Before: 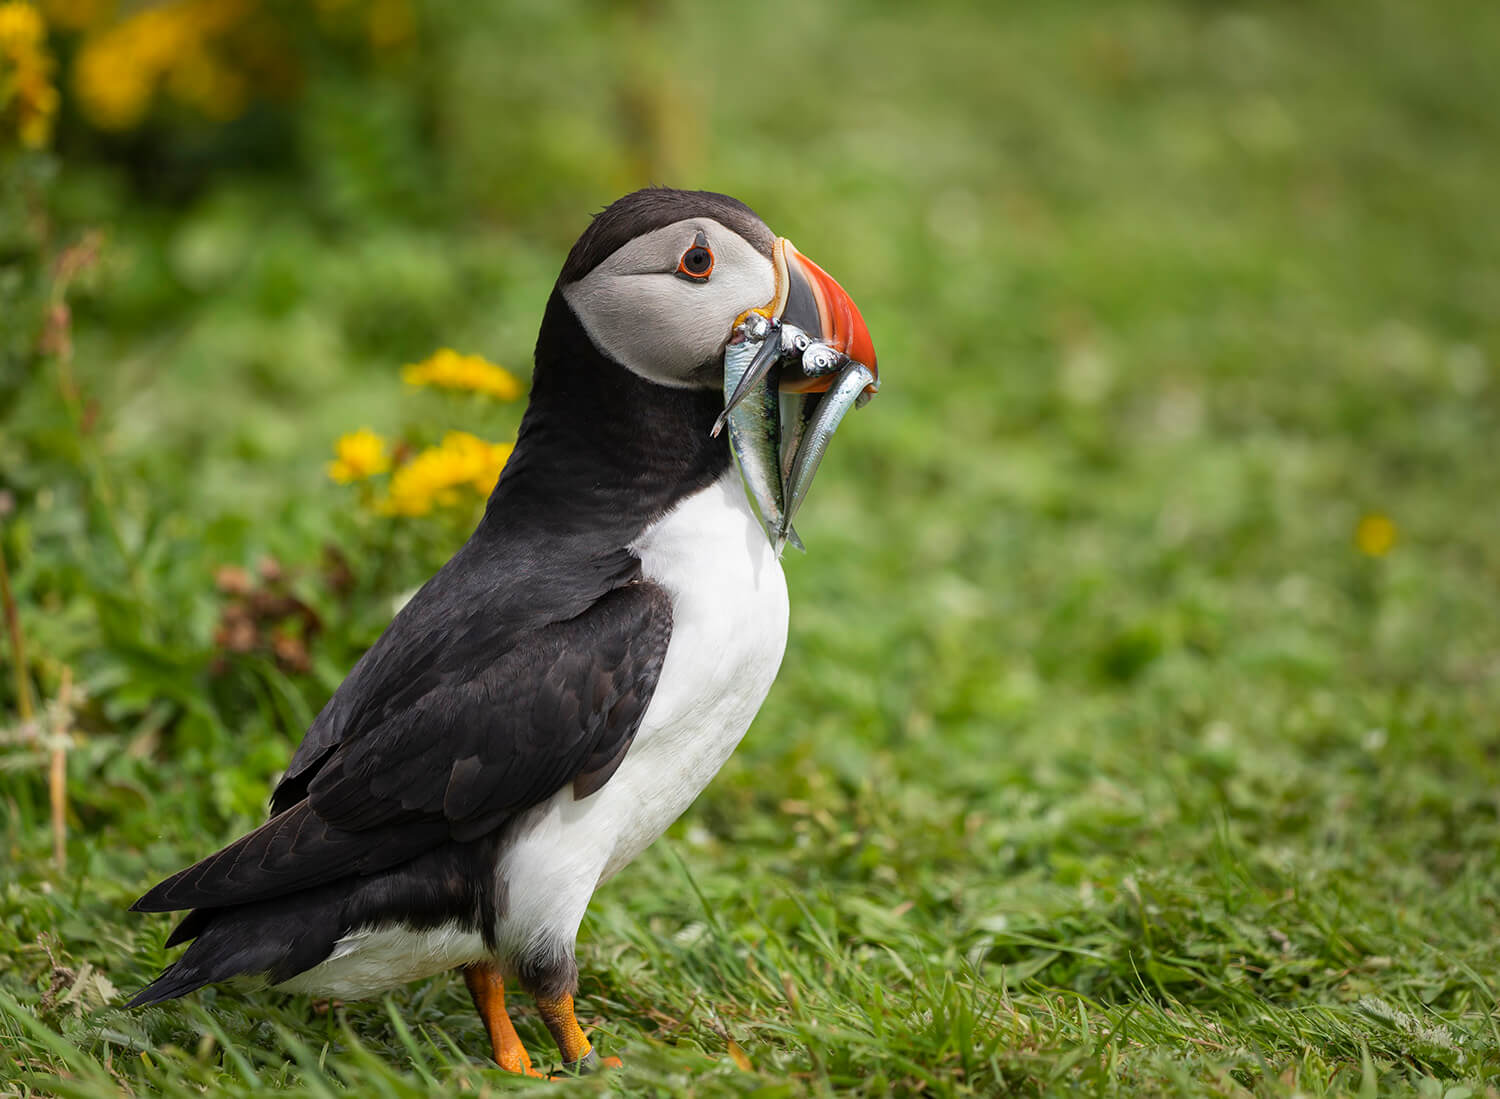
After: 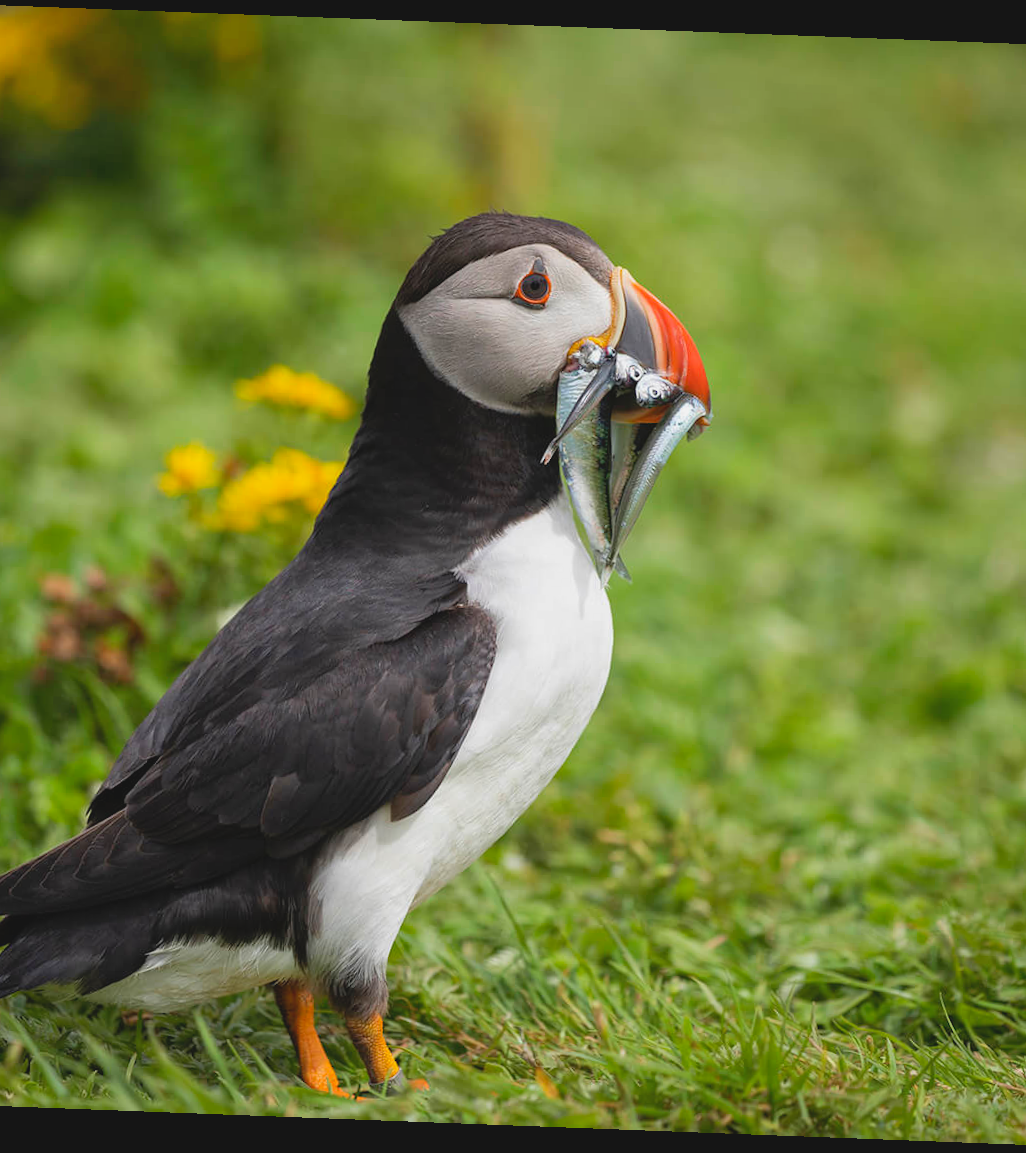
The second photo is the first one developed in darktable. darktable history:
crop and rotate: left 12.648%, right 20.685%
contrast brightness saturation: contrast -0.1, brightness 0.05, saturation 0.08
rotate and perspective: rotation 2.17°, automatic cropping off
